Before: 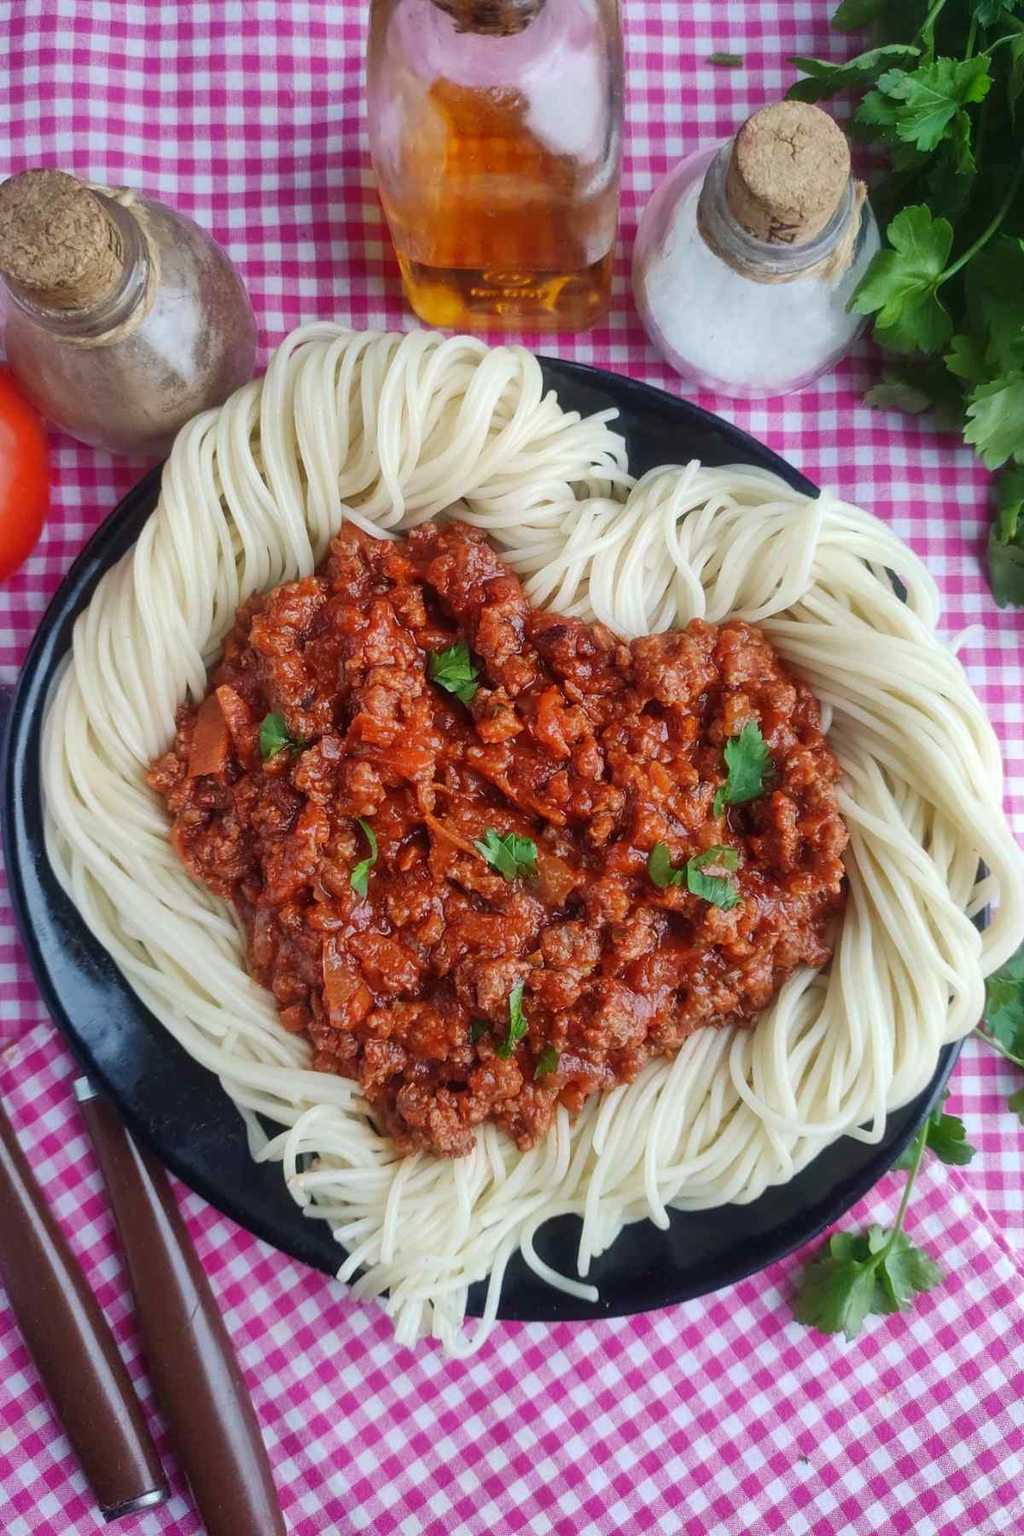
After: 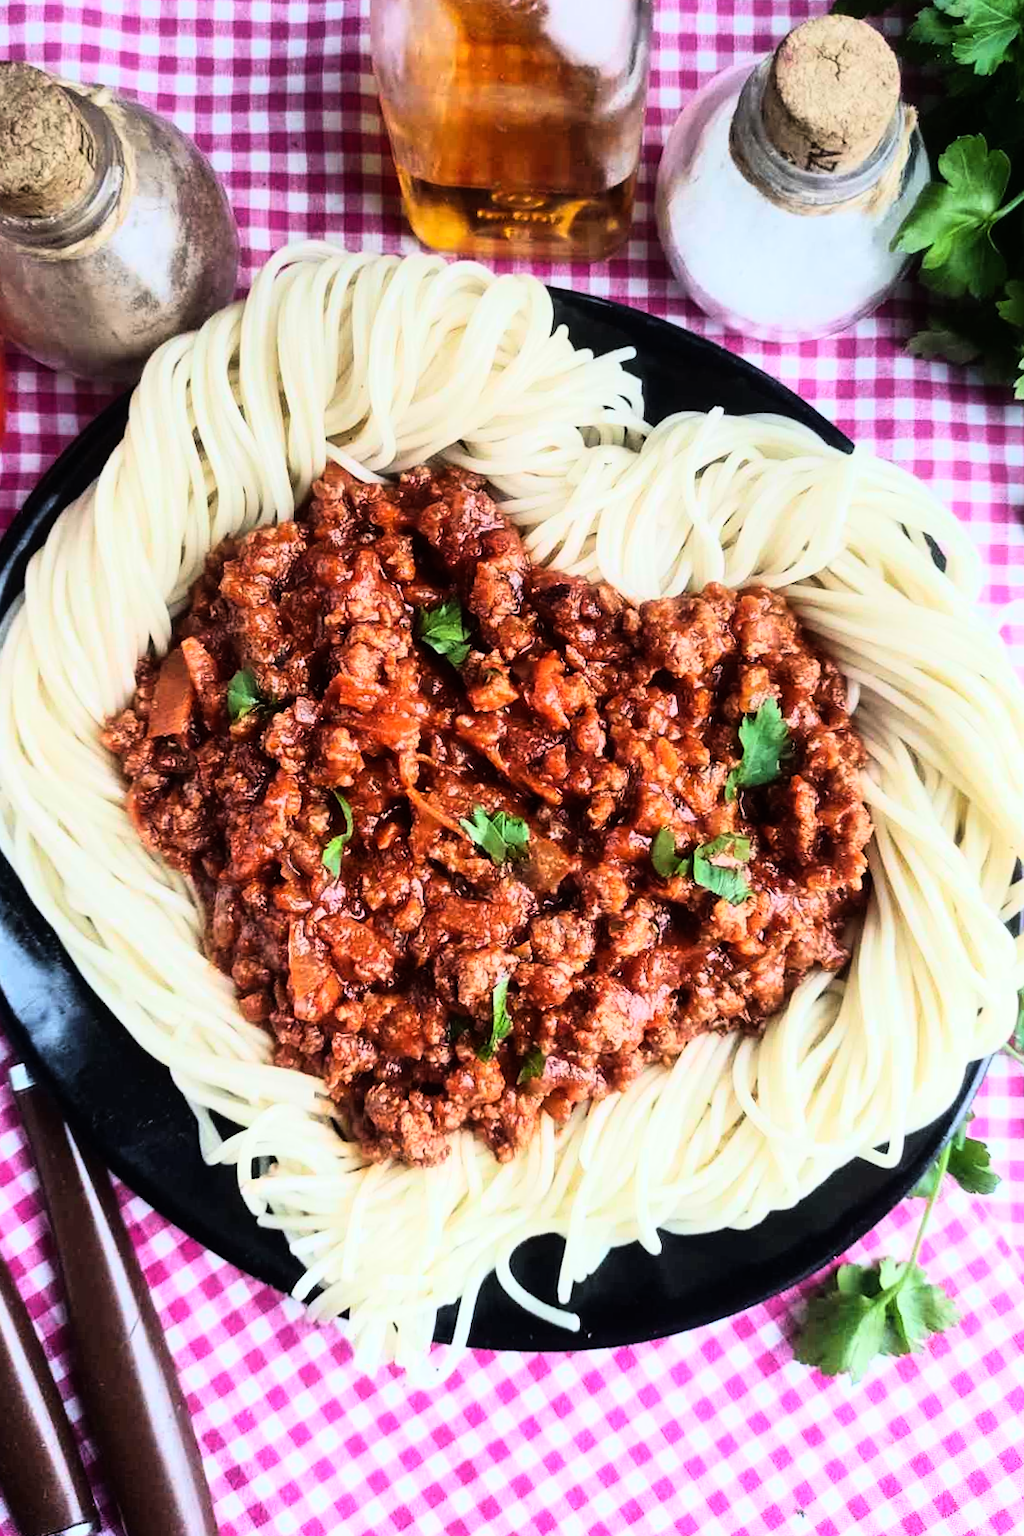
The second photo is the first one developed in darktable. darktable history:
rgb curve: curves: ch0 [(0, 0) (0.21, 0.15) (0.24, 0.21) (0.5, 0.75) (0.75, 0.96) (0.89, 0.99) (1, 1)]; ch1 [(0, 0.02) (0.21, 0.13) (0.25, 0.2) (0.5, 0.67) (0.75, 0.9) (0.89, 0.97) (1, 1)]; ch2 [(0, 0.02) (0.21, 0.13) (0.25, 0.2) (0.5, 0.67) (0.75, 0.9) (0.89, 0.97) (1, 1)], compensate middle gray true
graduated density: on, module defaults
crop and rotate: angle -1.96°, left 3.097%, top 4.154%, right 1.586%, bottom 0.529%
